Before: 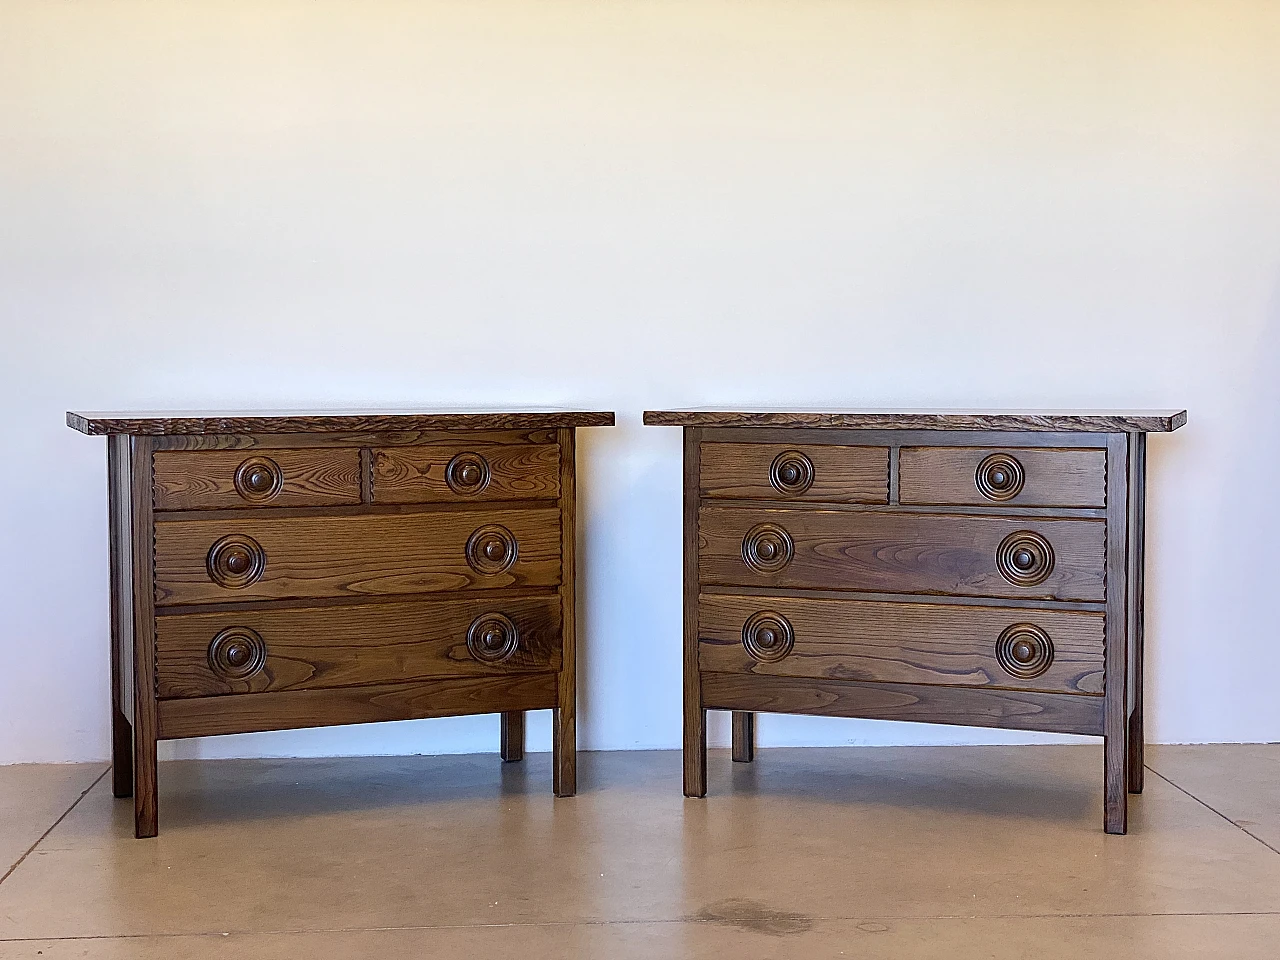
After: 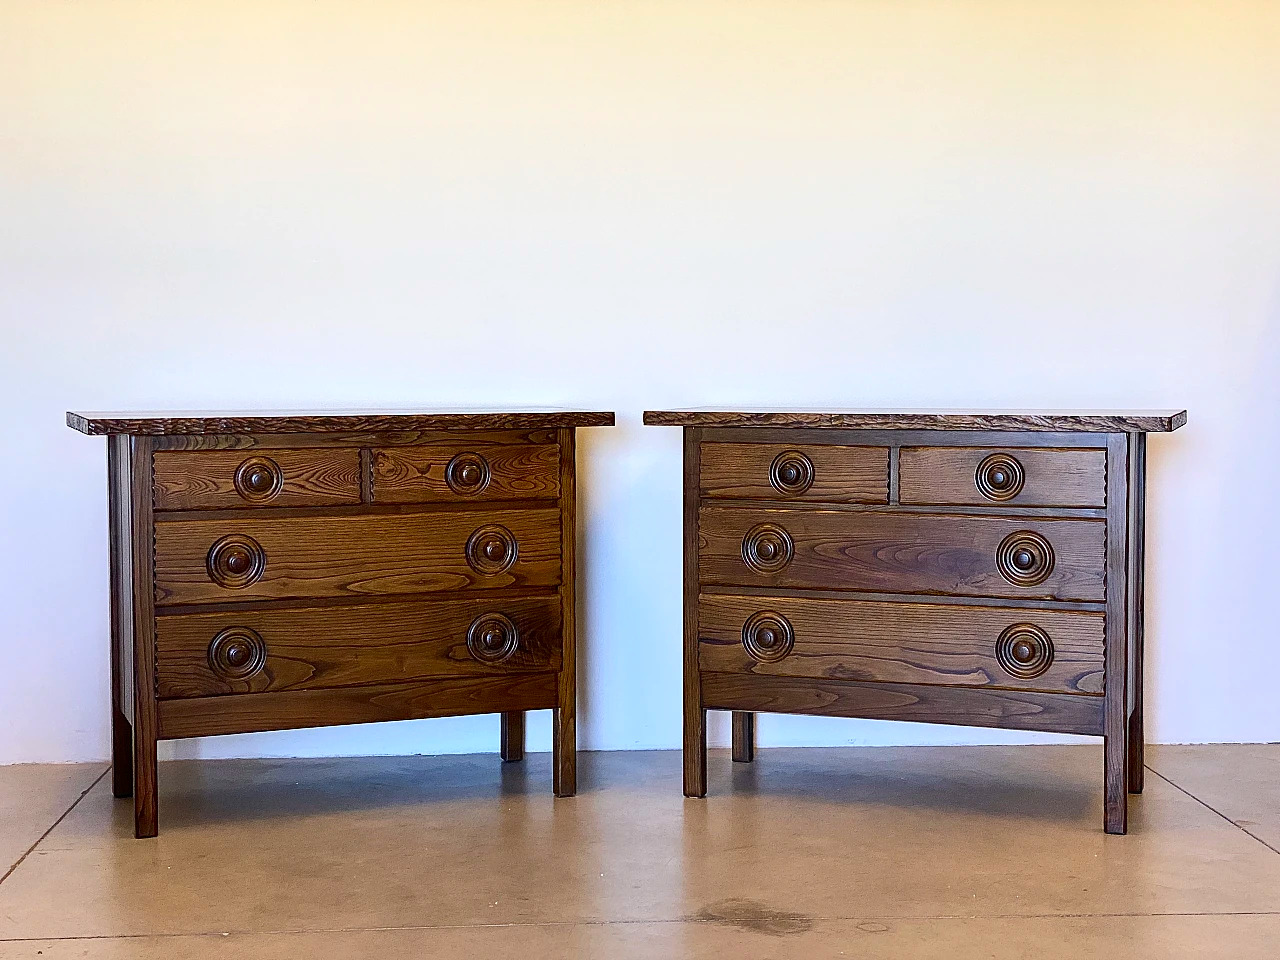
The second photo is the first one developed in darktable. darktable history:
contrast brightness saturation: contrast 0.181, saturation 0.295
